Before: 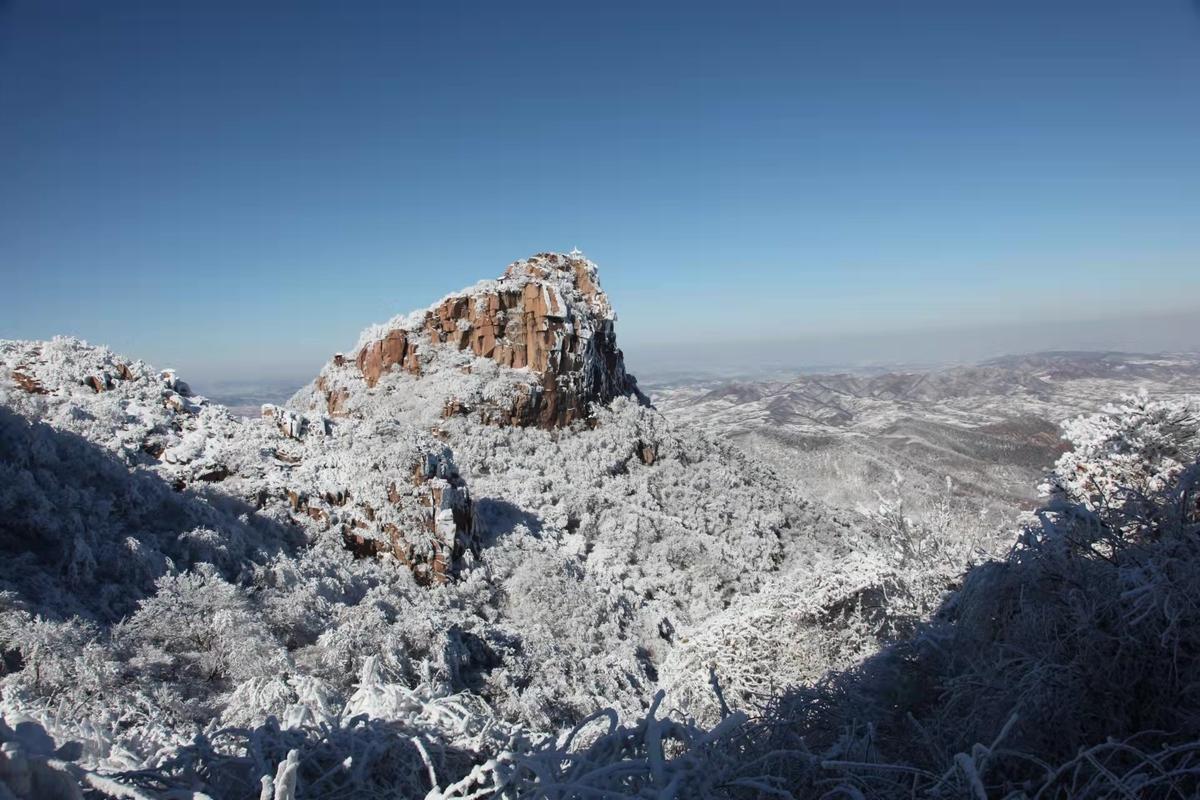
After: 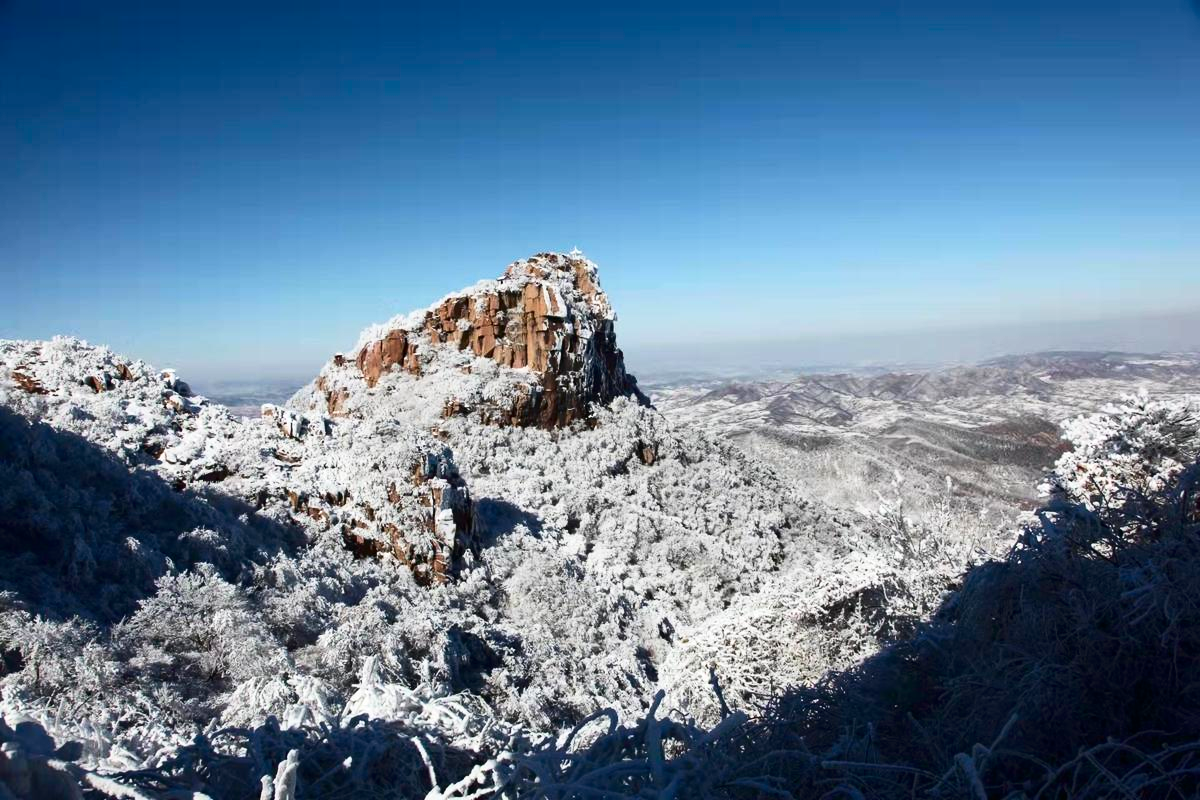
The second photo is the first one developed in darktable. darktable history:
tone curve: curves: ch0 [(0, 0) (0.003, 0.003) (0.011, 0.012) (0.025, 0.026) (0.044, 0.046) (0.069, 0.072) (0.1, 0.104) (0.136, 0.141) (0.177, 0.184) (0.224, 0.233) (0.277, 0.288) (0.335, 0.348) (0.399, 0.414) (0.468, 0.486) (0.543, 0.564) (0.623, 0.647) (0.709, 0.736) (0.801, 0.831) (0.898, 0.921) (1, 1)], preserve colors none
contrast brightness saturation: contrast 0.185, brightness -0.104, saturation 0.21
exposure: exposure 0.196 EV, compensate exposure bias true, compensate highlight preservation false
